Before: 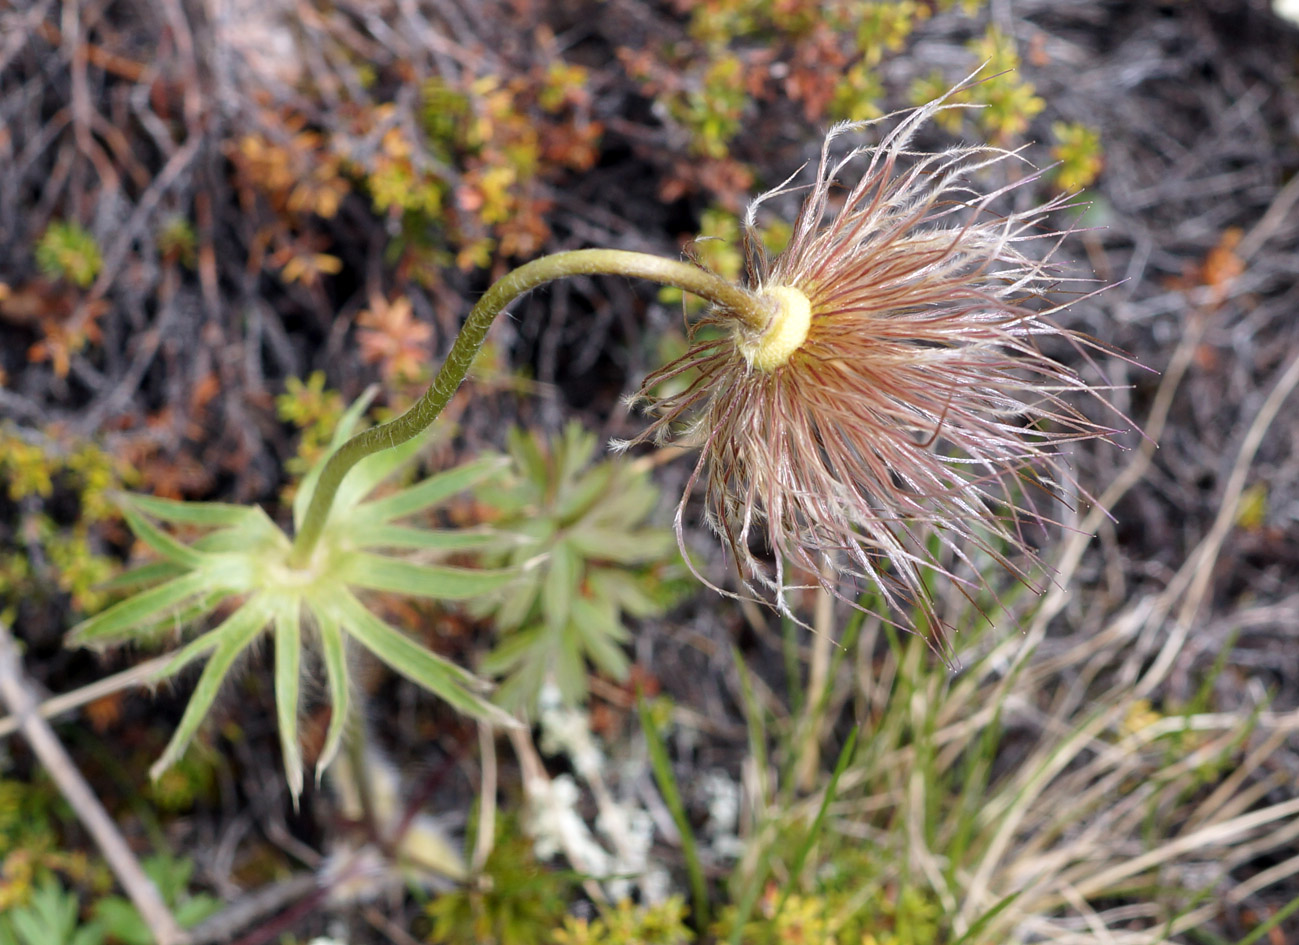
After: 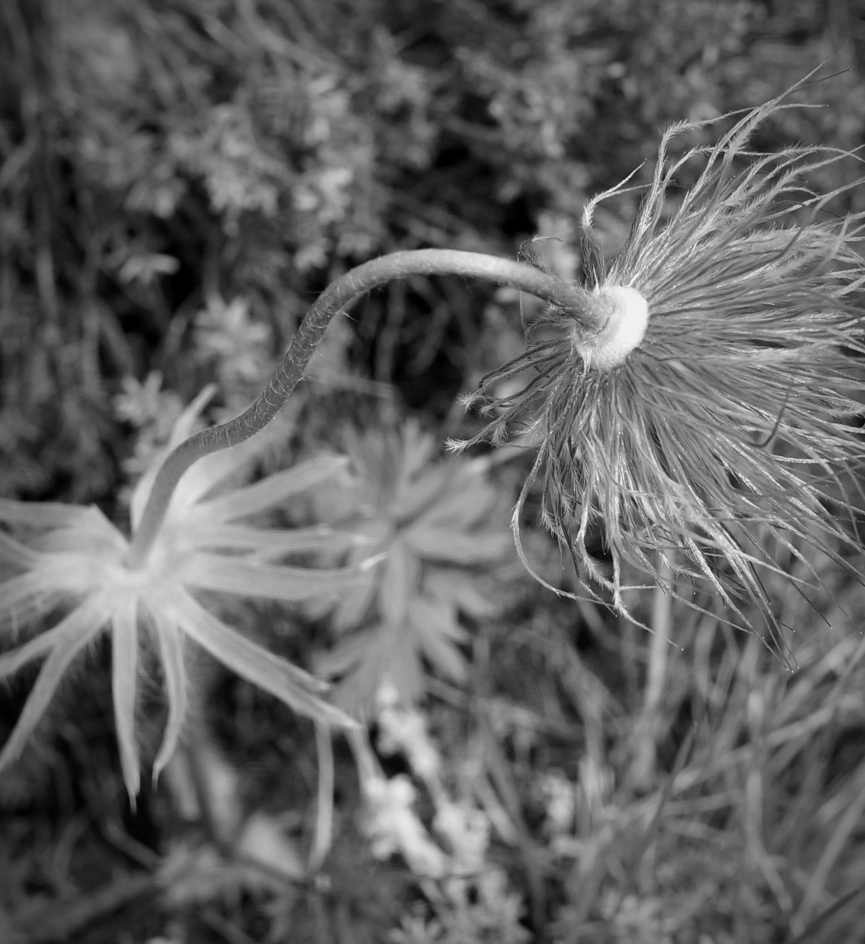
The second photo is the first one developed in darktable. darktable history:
crop and rotate: left 12.648%, right 20.685%
monochrome: a -71.75, b 75.82
vignetting: fall-off start 67.5%, fall-off radius 67.23%, brightness -0.813, automatic ratio true
